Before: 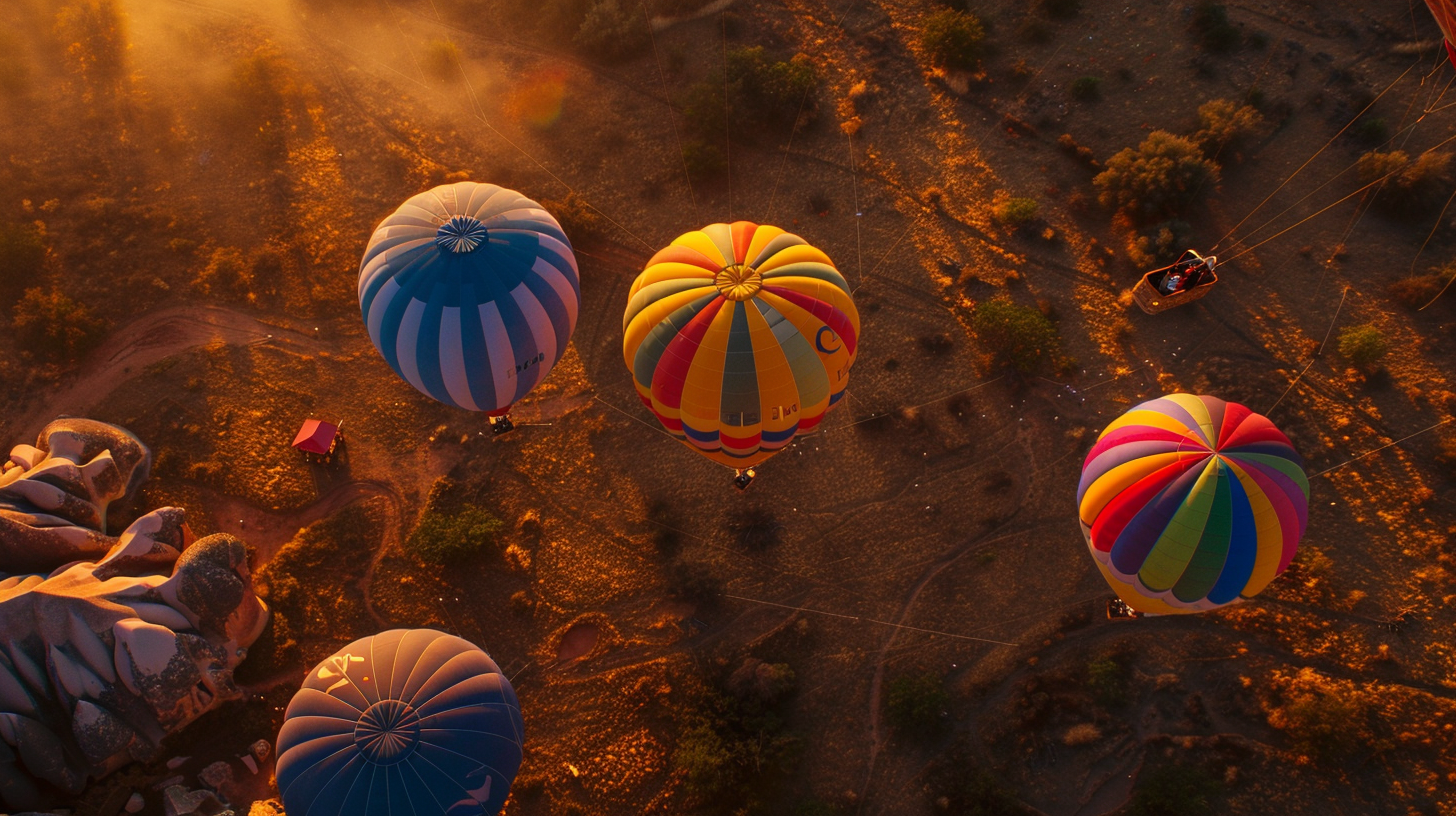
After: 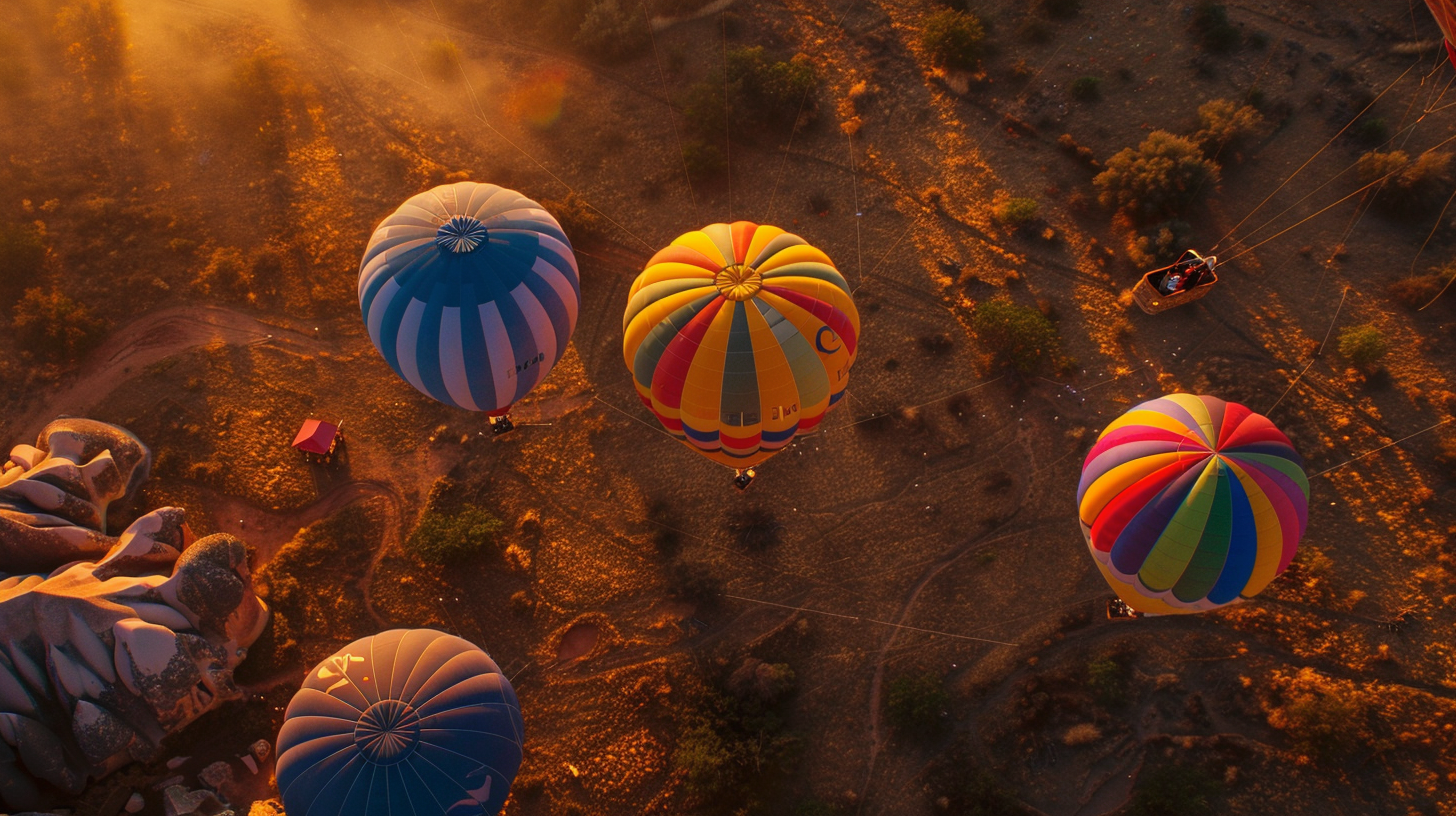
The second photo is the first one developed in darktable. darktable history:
shadows and highlights: shadows 25.26, highlights -23.78
